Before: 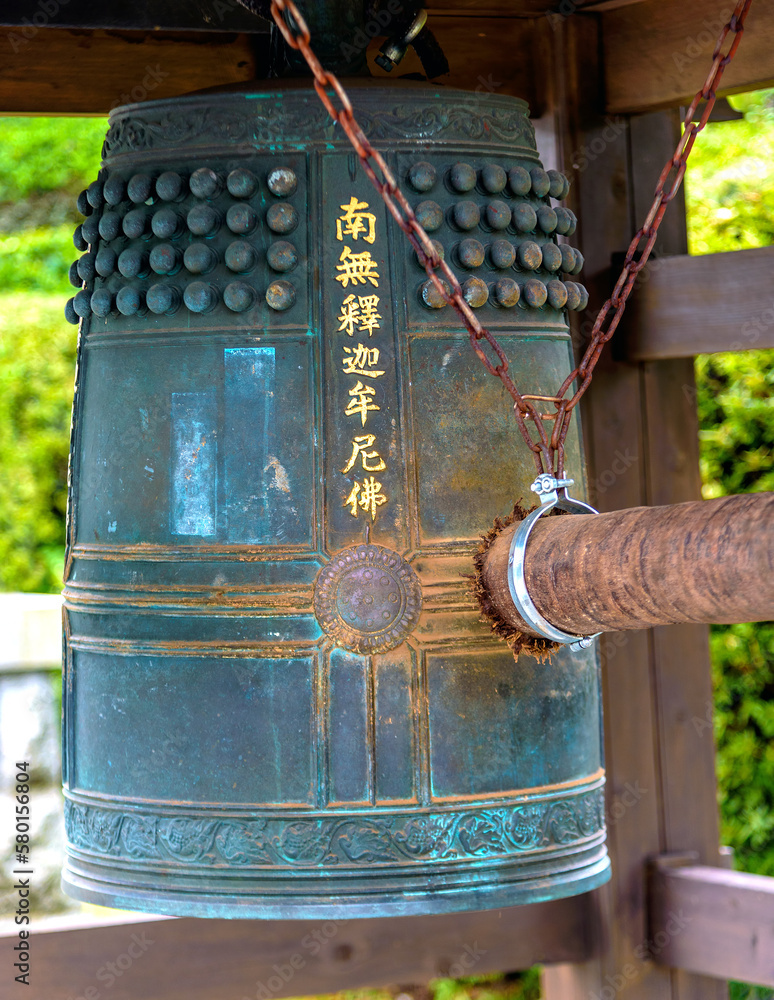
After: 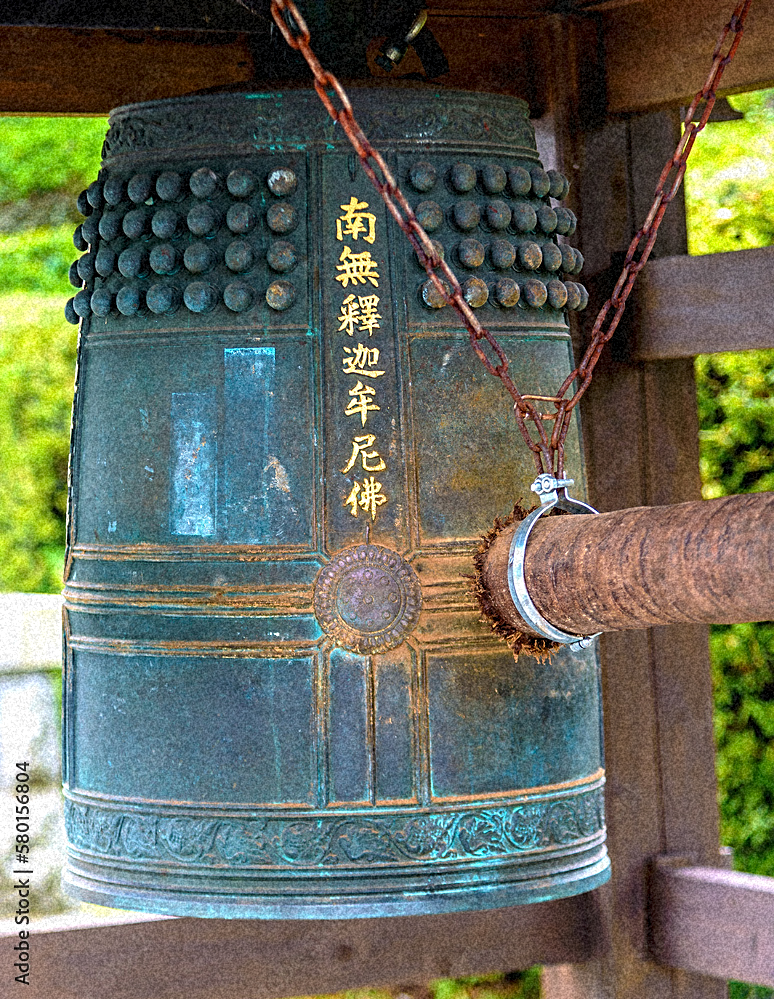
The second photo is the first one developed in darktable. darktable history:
shadows and highlights: shadows -24.28, highlights 49.77, soften with gaussian
crop: bottom 0.071%
sharpen: on, module defaults
grain: coarseness 46.9 ISO, strength 50.21%, mid-tones bias 0%
